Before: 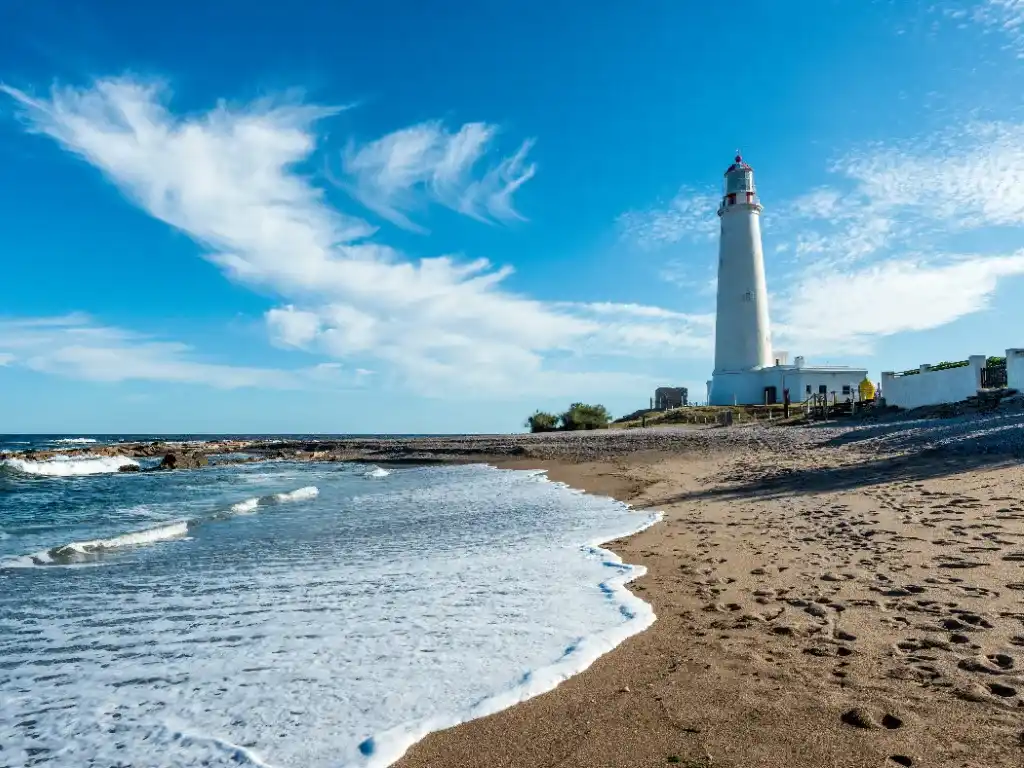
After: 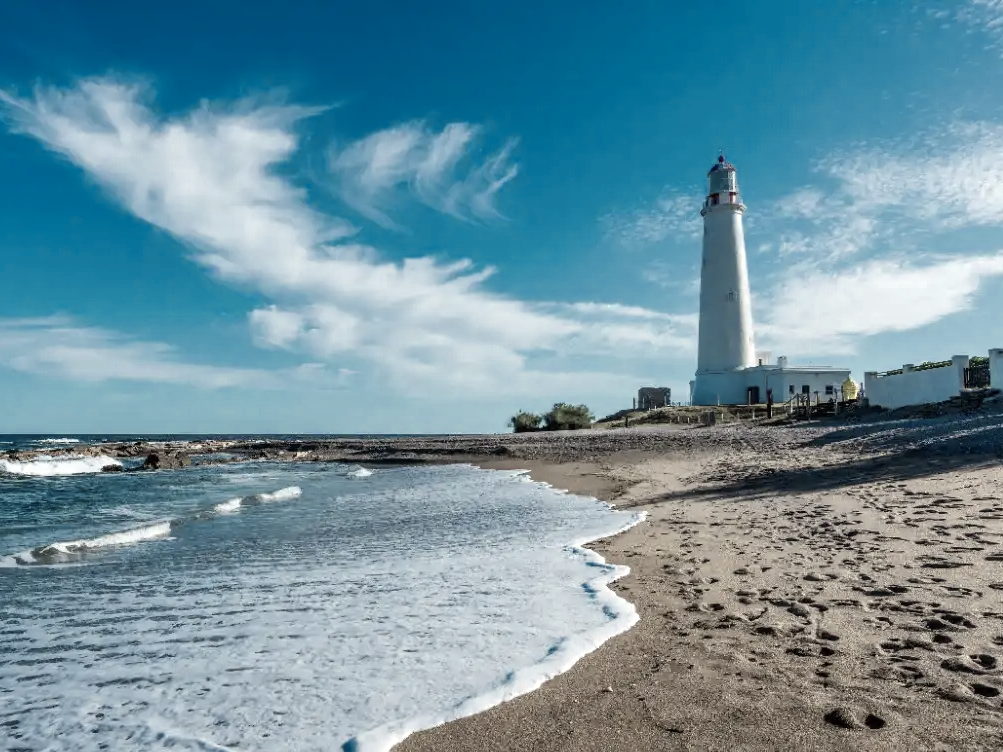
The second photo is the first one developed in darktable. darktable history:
exposure: compensate highlight preservation false
crop: left 1.743%, right 0.268%, bottom 2.011%
tone equalizer: on, module defaults
color zones: curves: ch0 [(0.25, 0.667) (0.758, 0.368)]; ch1 [(0.215, 0.245) (0.761, 0.373)]; ch2 [(0.247, 0.554) (0.761, 0.436)]
